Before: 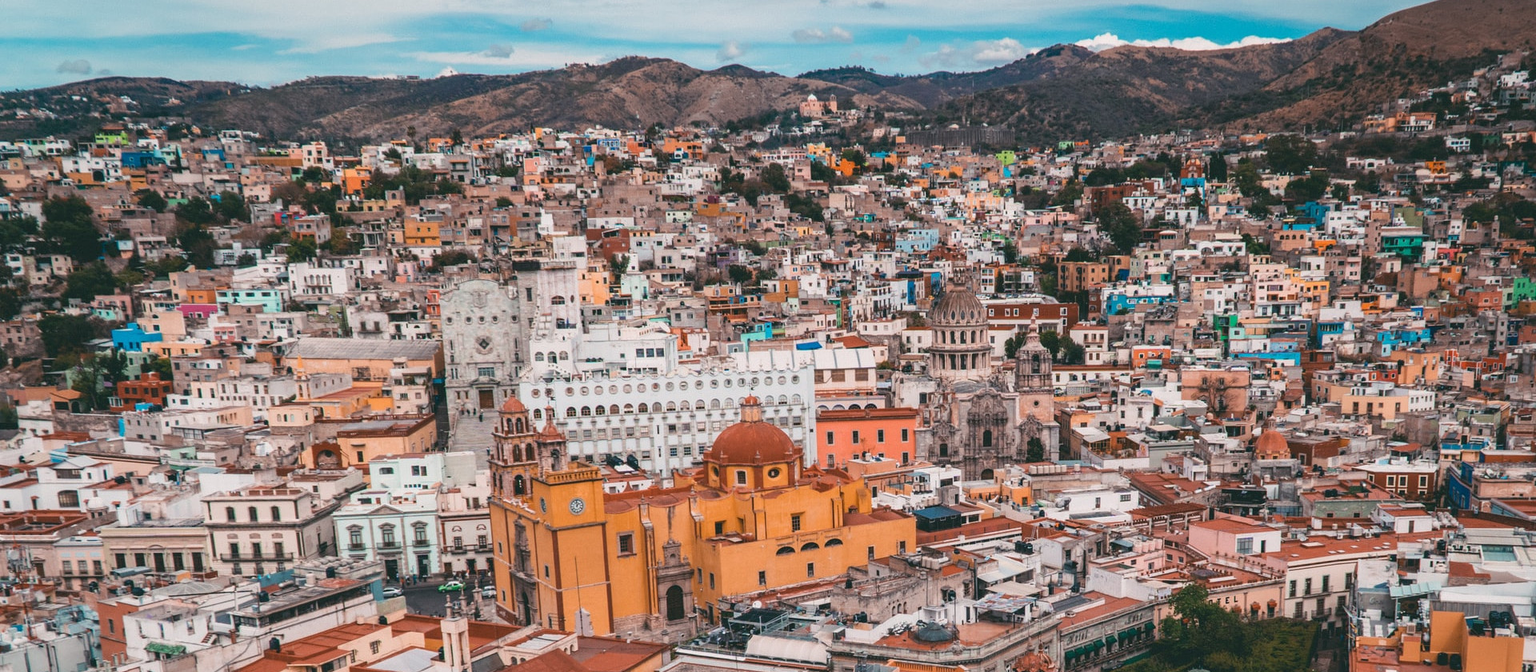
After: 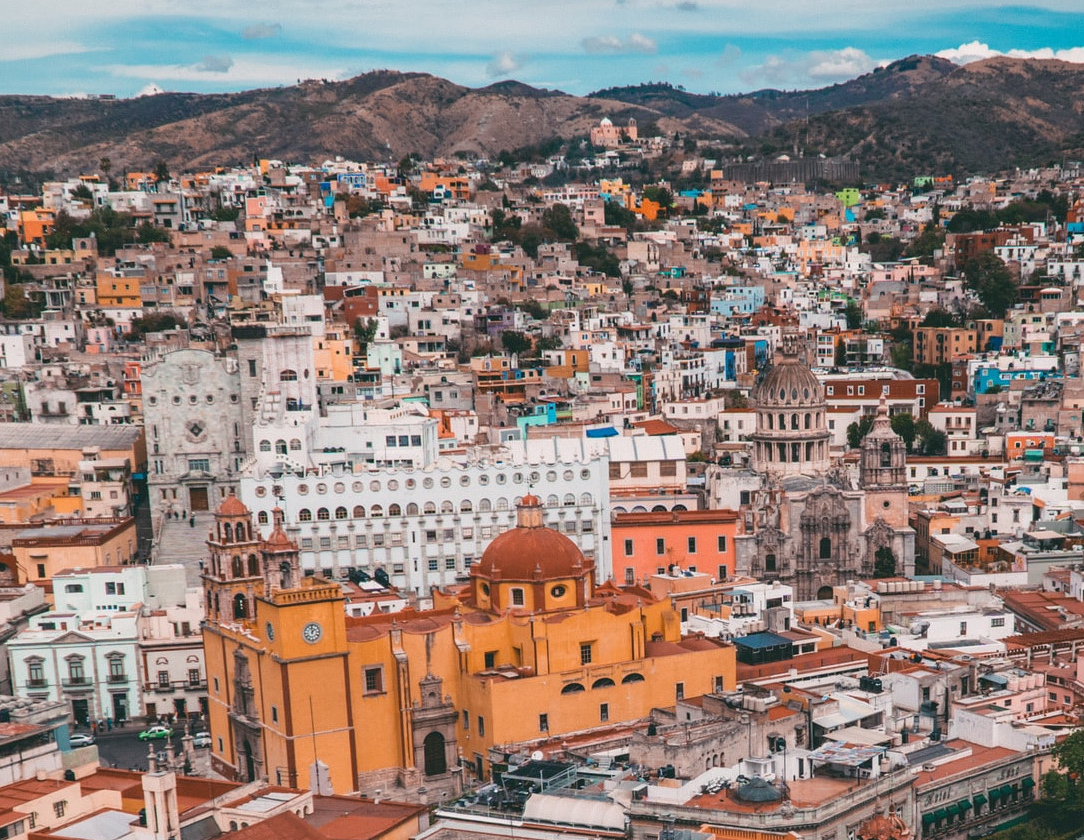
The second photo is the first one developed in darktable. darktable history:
crop: left 21.31%, right 22.203%
